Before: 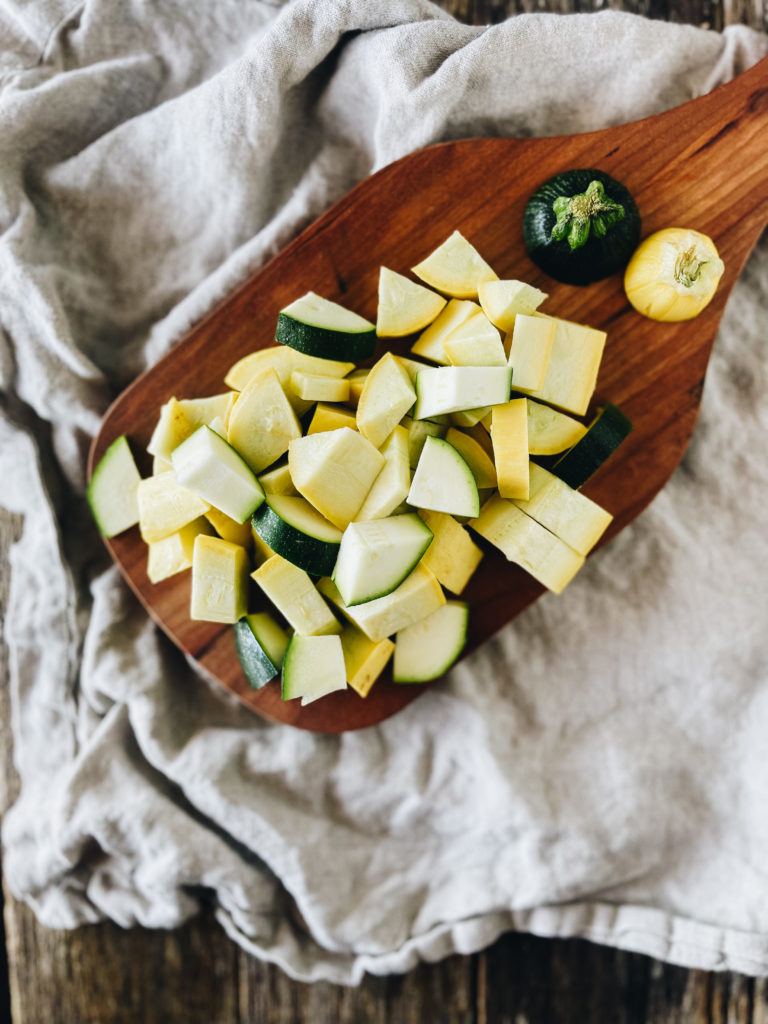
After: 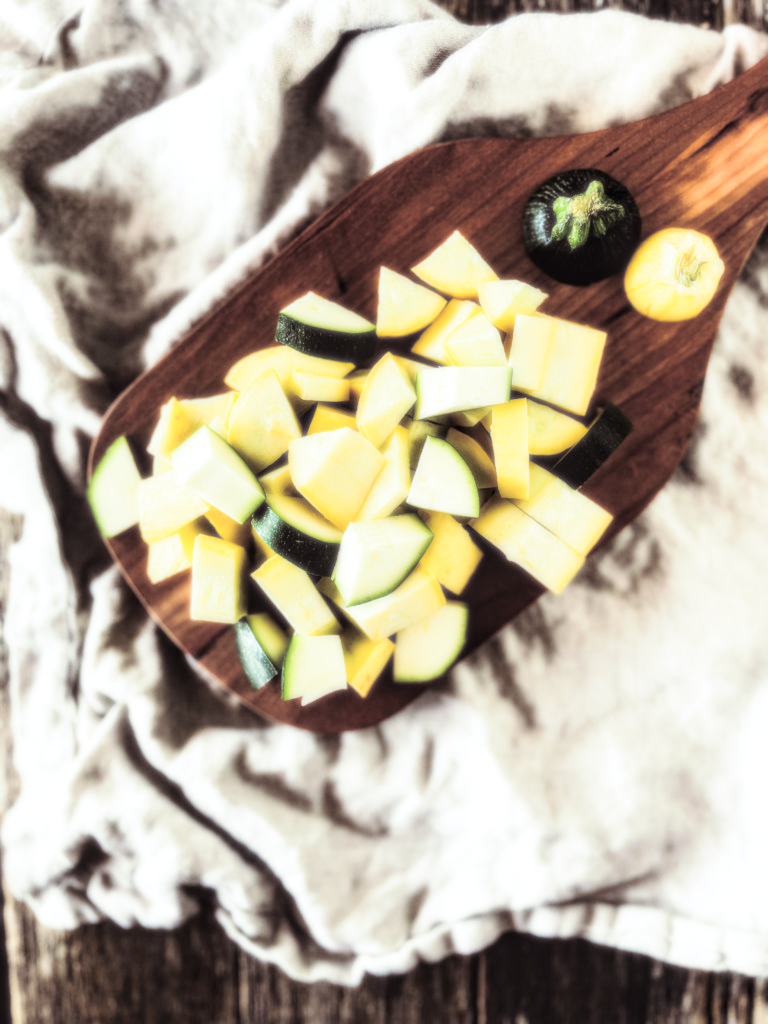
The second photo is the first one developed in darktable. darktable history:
bloom: size 0%, threshold 54.82%, strength 8.31%
local contrast: on, module defaults
split-toning: shadows › saturation 0.2
